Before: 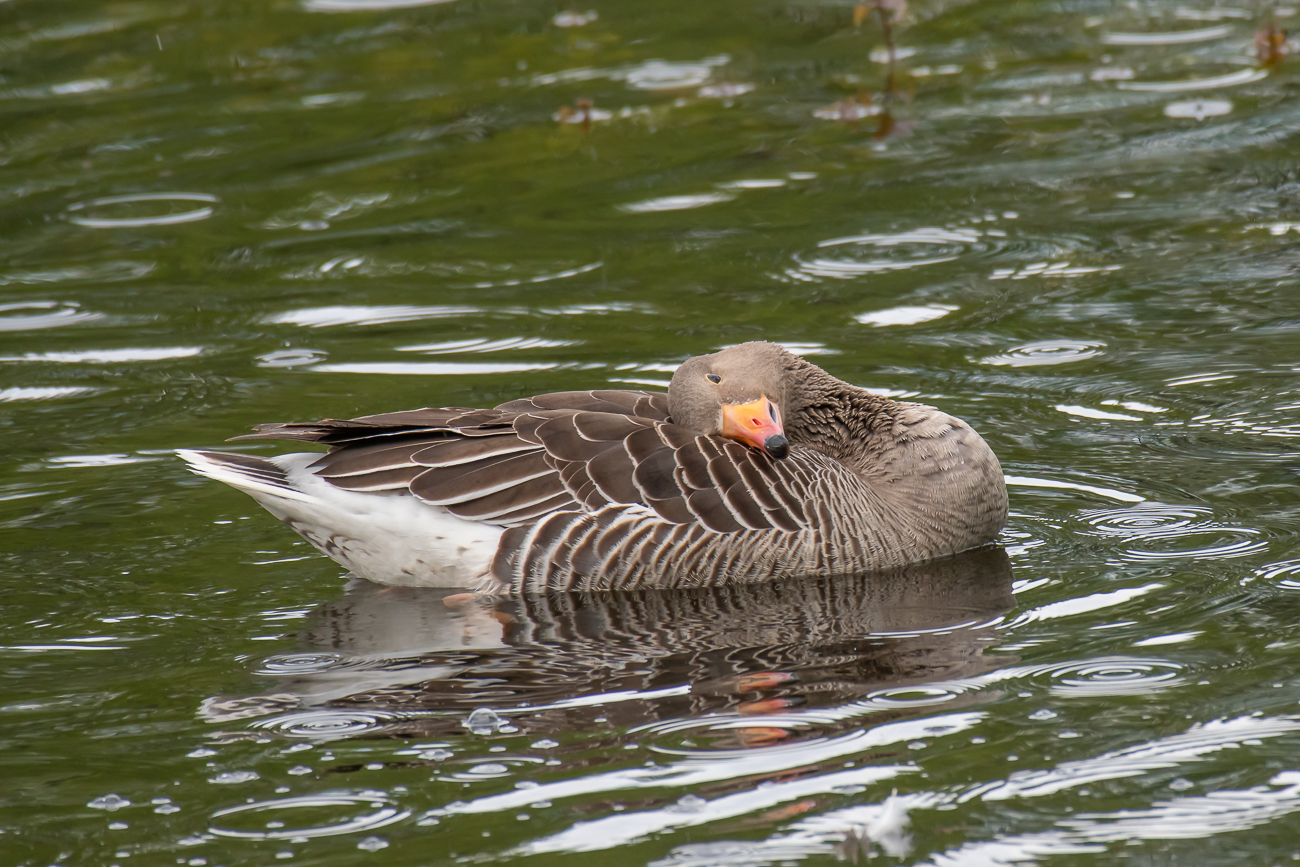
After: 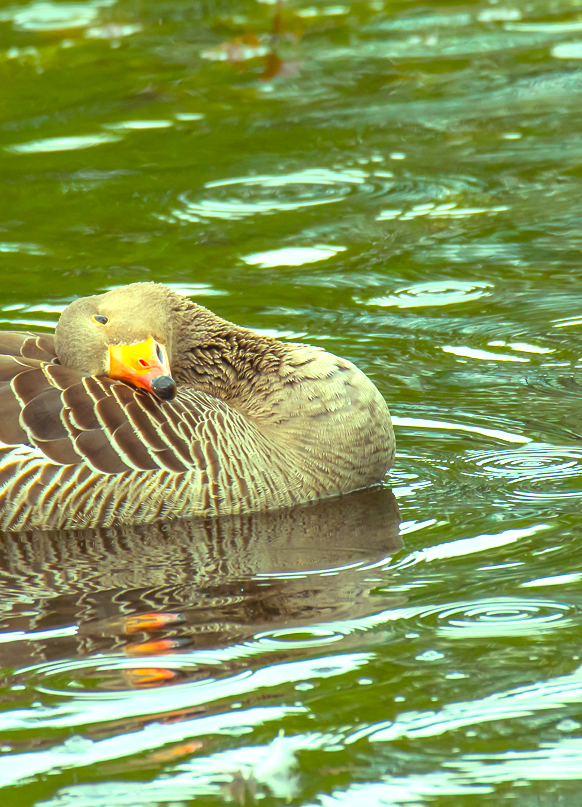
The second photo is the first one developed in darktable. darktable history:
crop: left 47.172%, top 6.901%, right 8.023%
exposure: exposure 0.945 EV, compensate highlight preservation false
contrast brightness saturation: contrast -0.173, saturation 0.186
color balance rgb: highlights gain › luminance 15.484%, highlights gain › chroma 6.877%, highlights gain › hue 125.12°, perceptual saturation grading › global saturation 29.38%, contrast 4.966%
